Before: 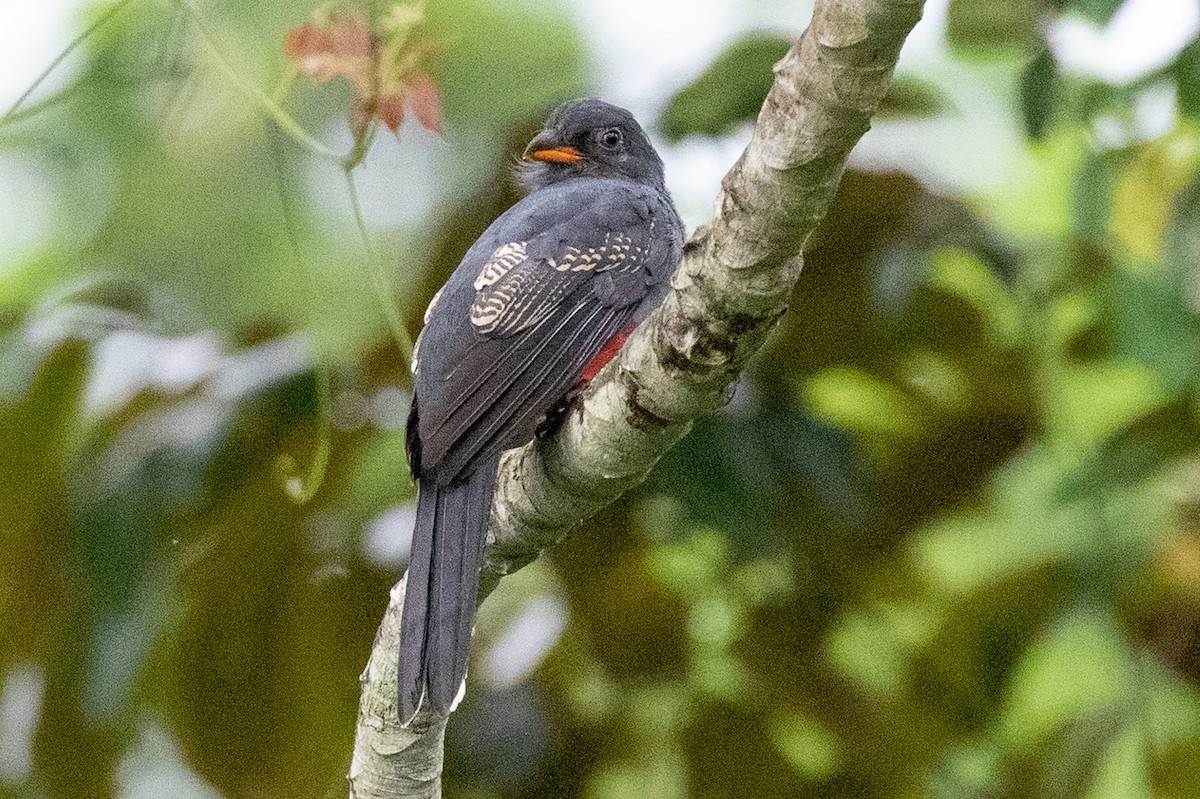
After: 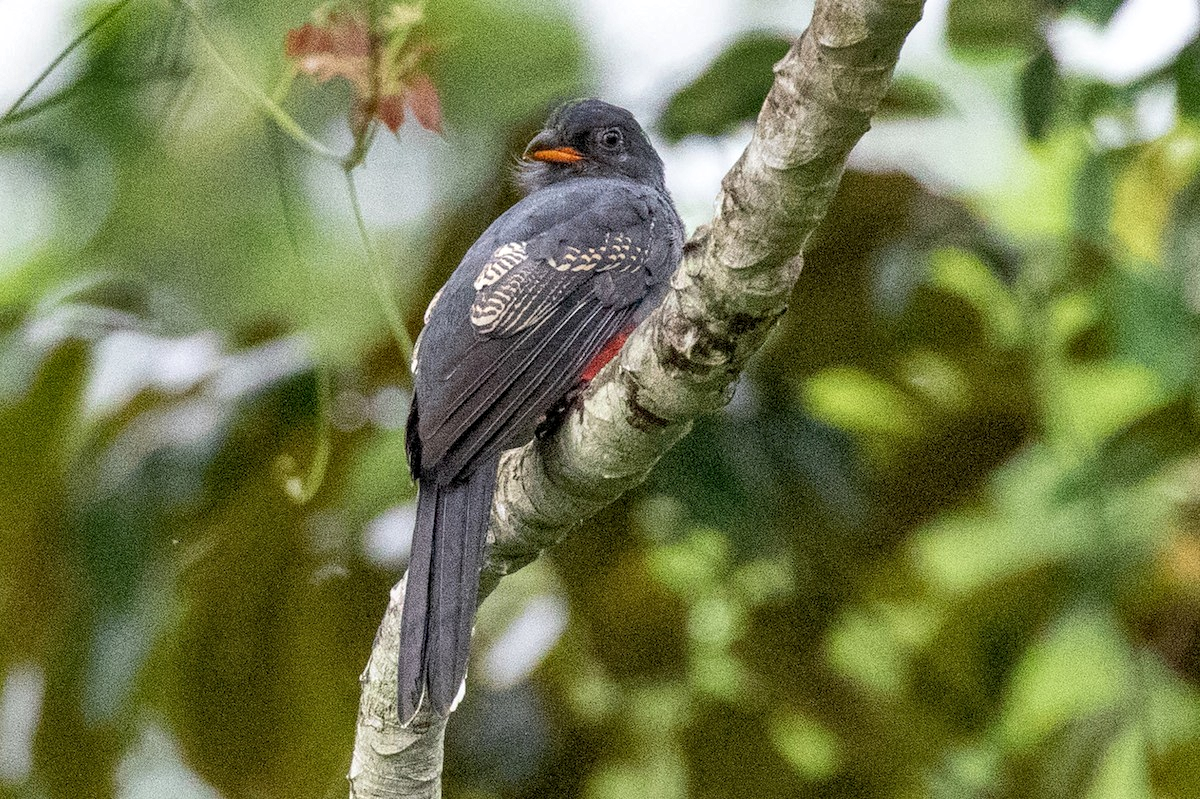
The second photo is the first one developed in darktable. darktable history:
local contrast: on, module defaults
shadows and highlights: radius 108.52, shadows 44.07, highlights -67.8, low approximation 0.01, soften with gaussian
